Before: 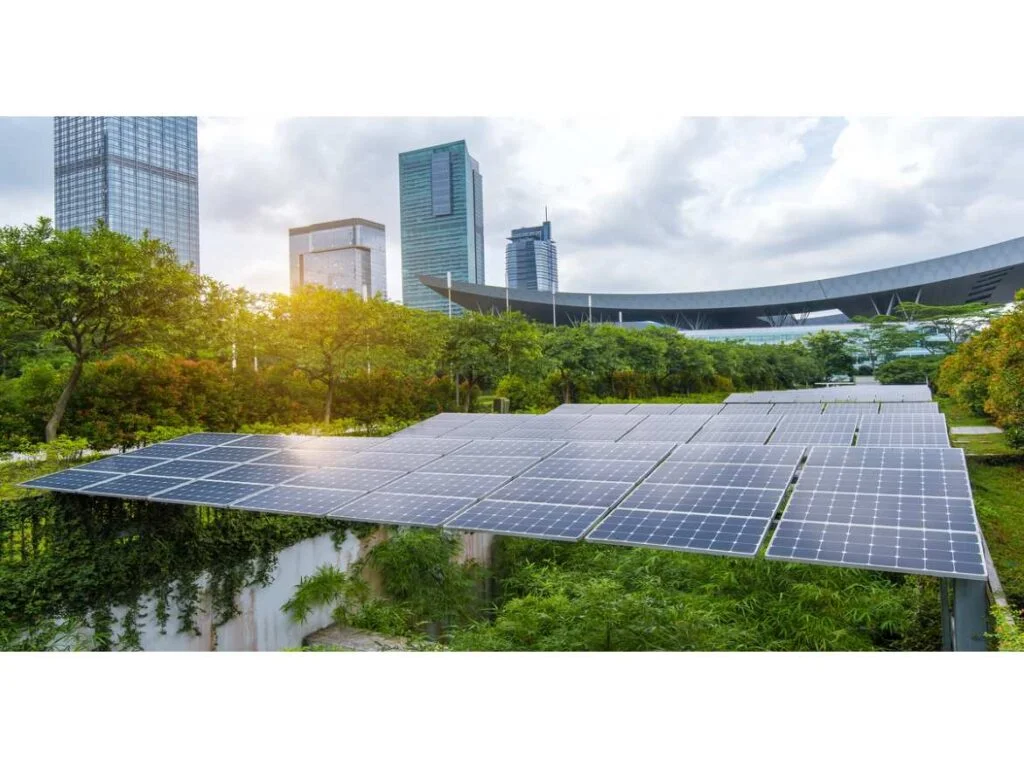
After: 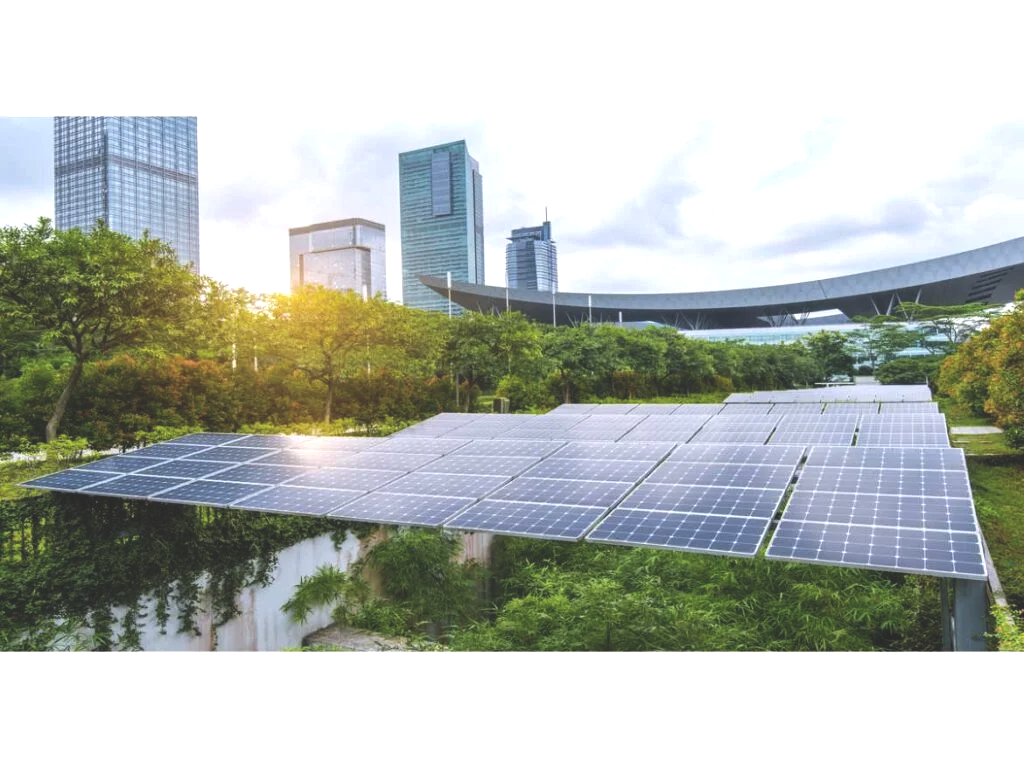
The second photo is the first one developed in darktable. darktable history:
tone equalizer: -8 EV -0.417 EV, -7 EV -0.389 EV, -6 EV -0.333 EV, -5 EV -0.222 EV, -3 EV 0.222 EV, -2 EV 0.333 EV, -1 EV 0.389 EV, +0 EV 0.417 EV, edges refinement/feathering 500, mask exposure compensation -1.57 EV, preserve details no
exposure: black level correction -0.028, compensate highlight preservation false
white balance: red 1.004, blue 1.024
